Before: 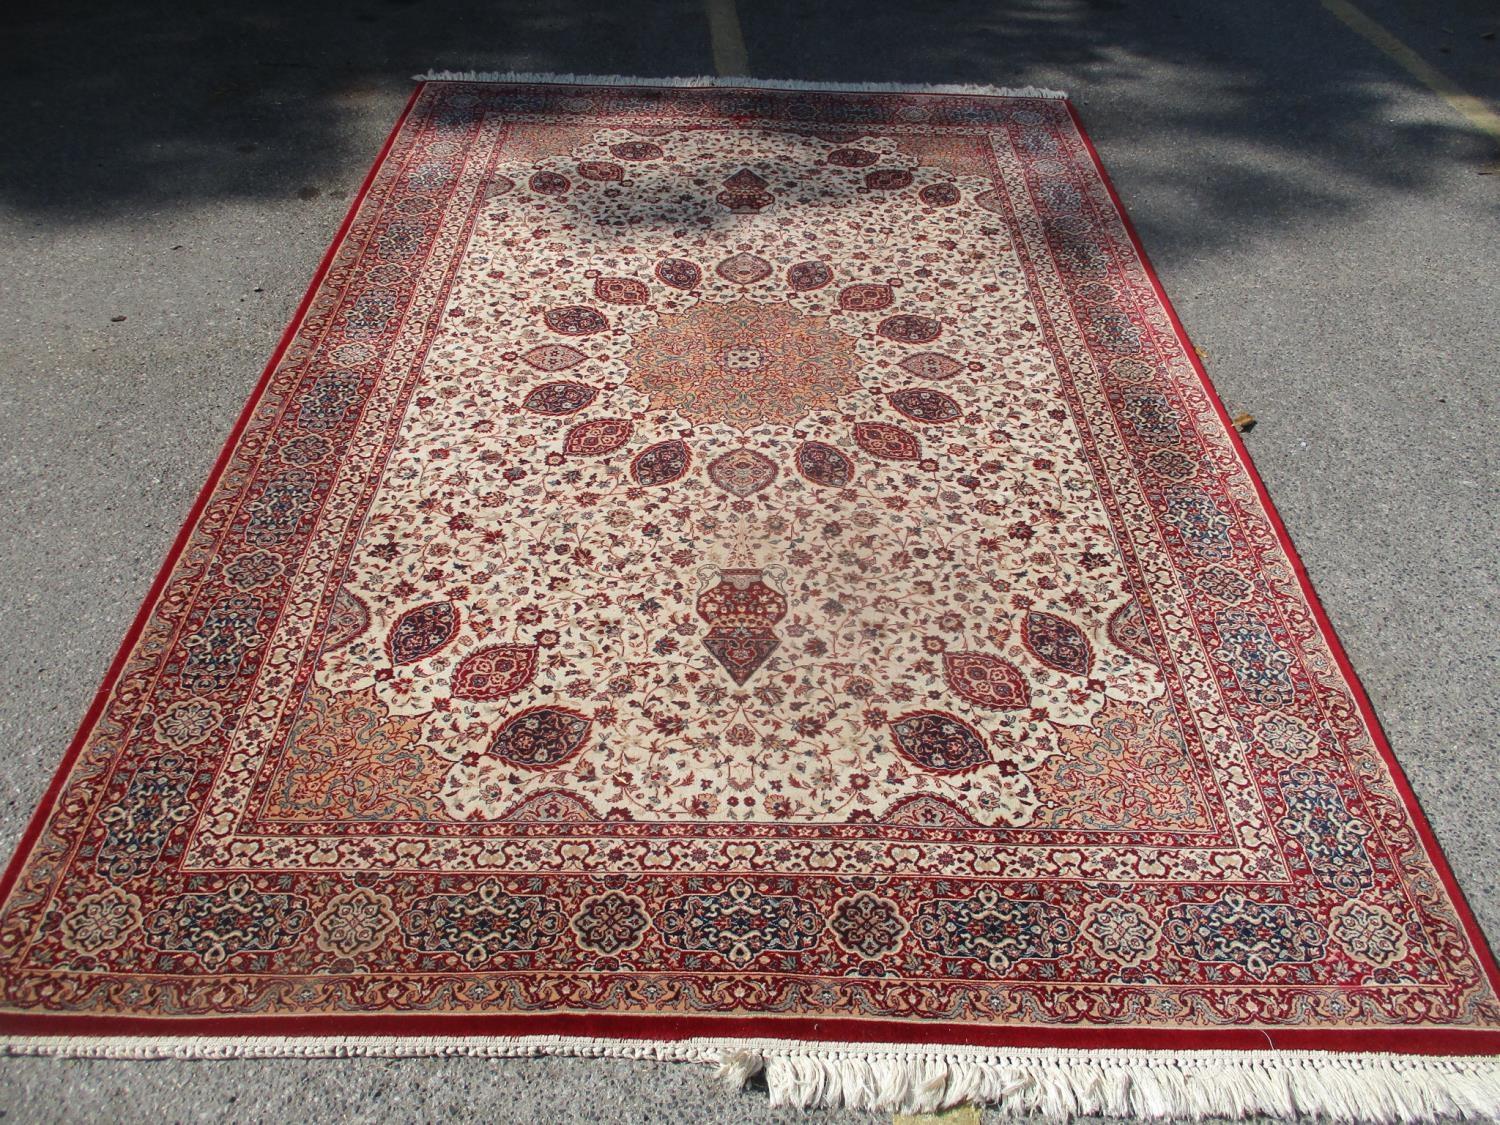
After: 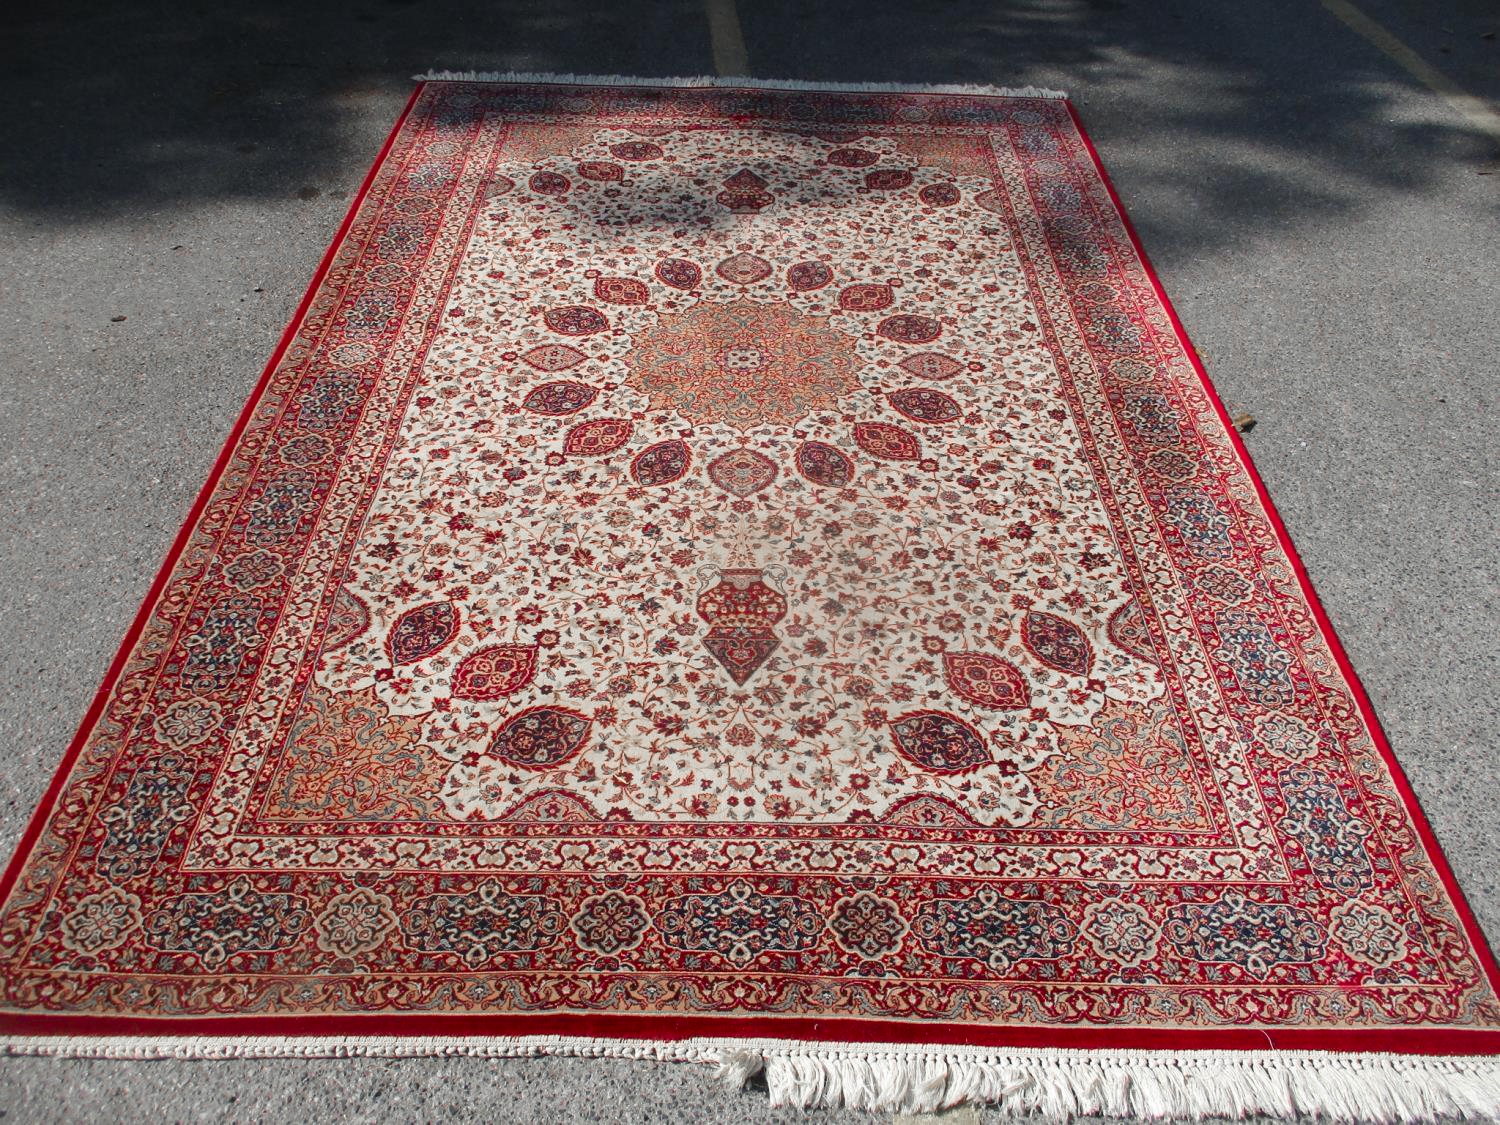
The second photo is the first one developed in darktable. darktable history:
color zones: curves: ch1 [(0, 0.708) (0.088, 0.648) (0.245, 0.187) (0.429, 0.326) (0.571, 0.498) (0.714, 0.5) (0.857, 0.5) (1, 0.708)]
